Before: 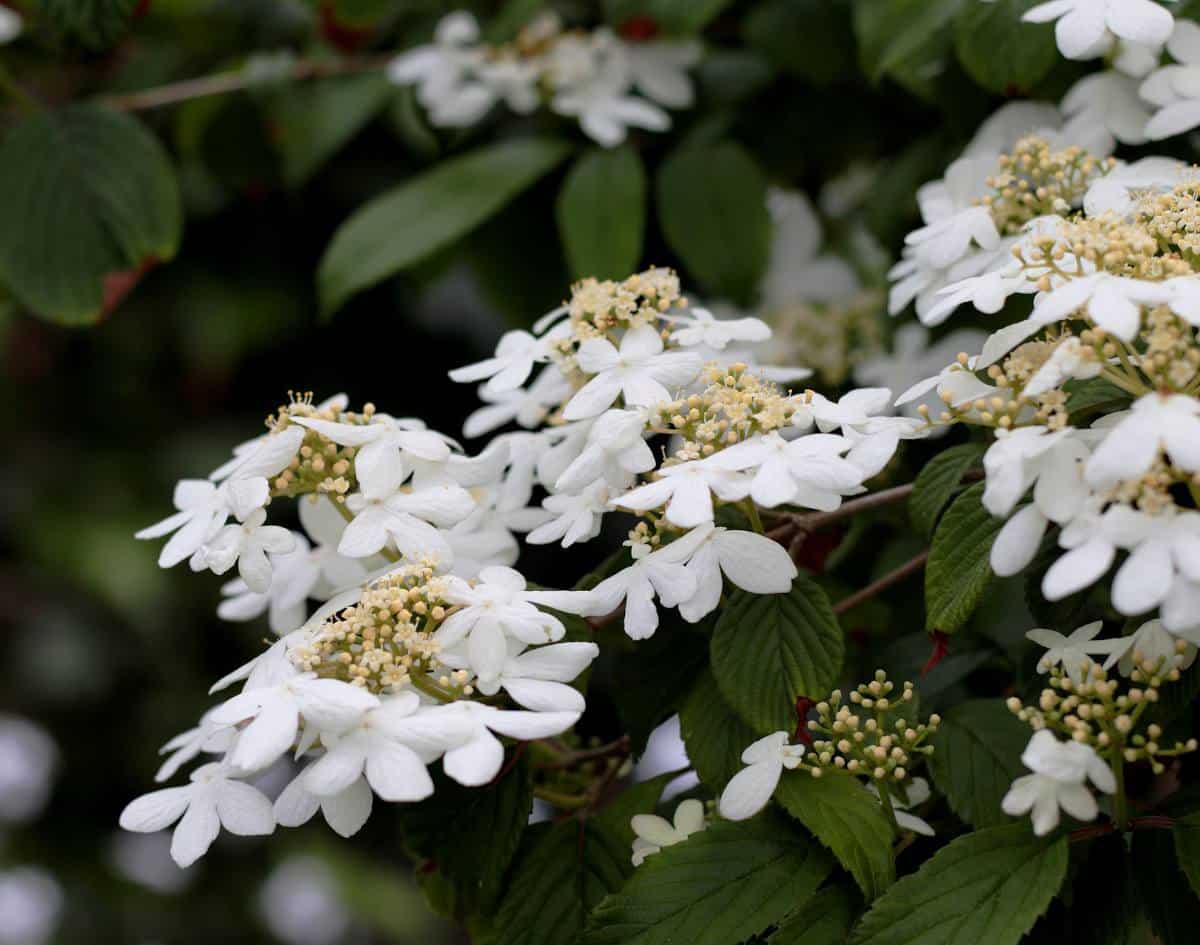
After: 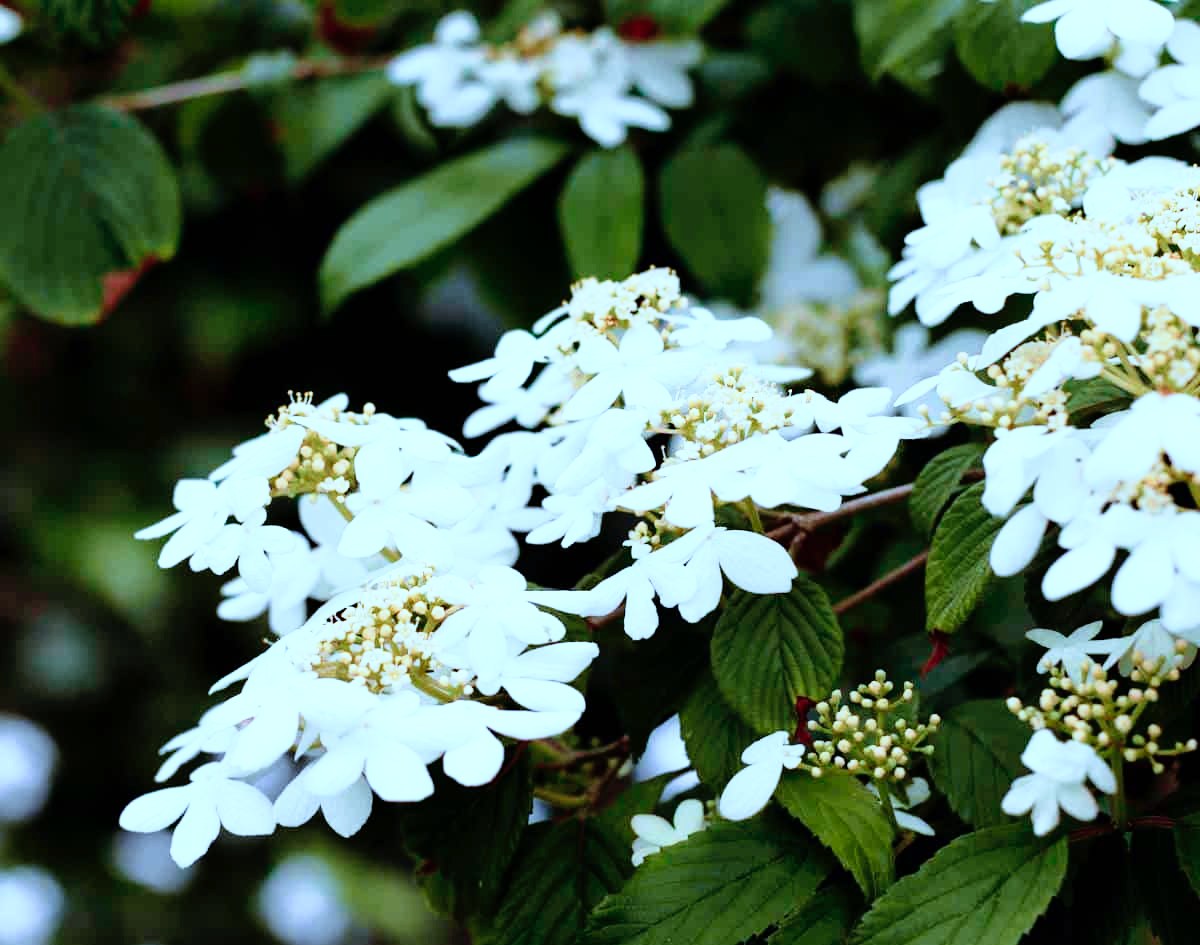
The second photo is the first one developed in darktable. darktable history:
base curve: curves: ch0 [(0, 0) (0.012, 0.01) (0.073, 0.168) (0.31, 0.711) (0.645, 0.957) (1, 1)], preserve colors none
color correction: highlights a* -9.35, highlights b* -23.15
velvia: strength 27%
